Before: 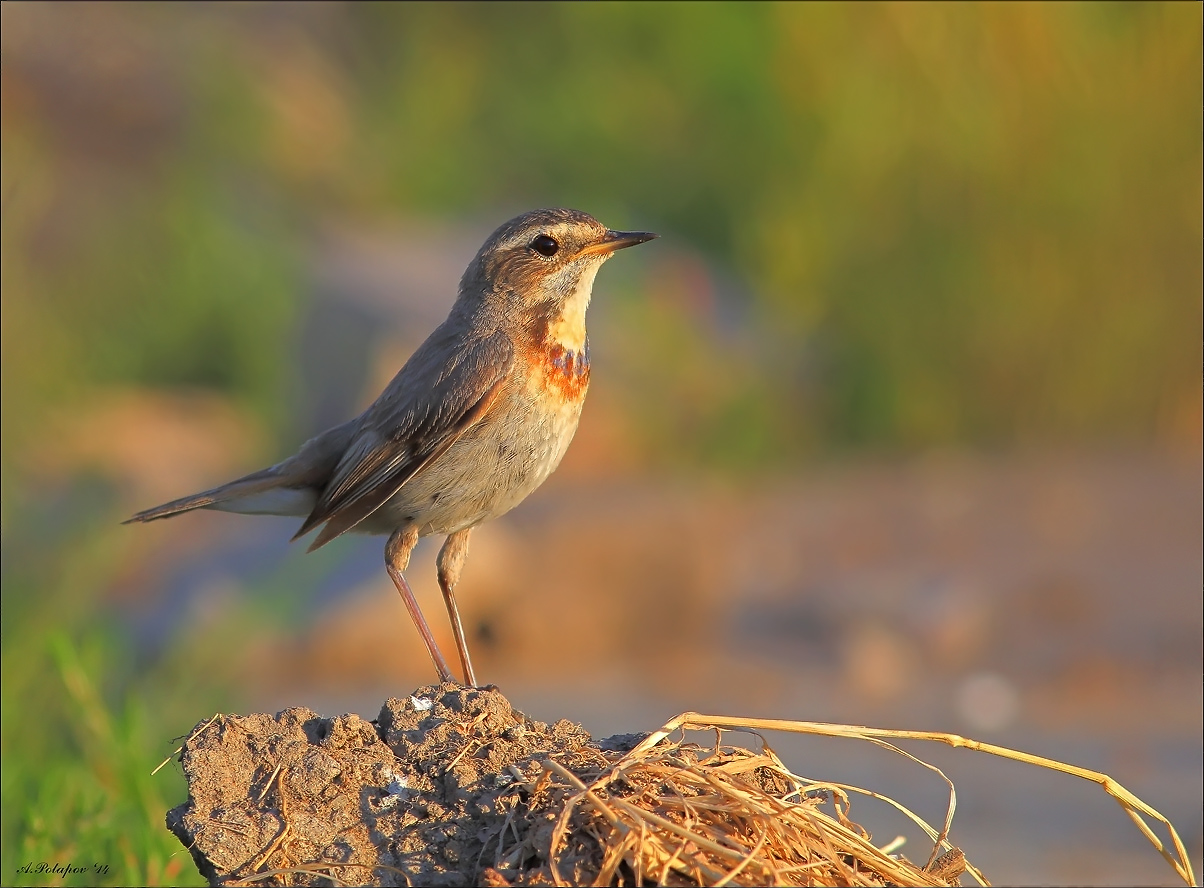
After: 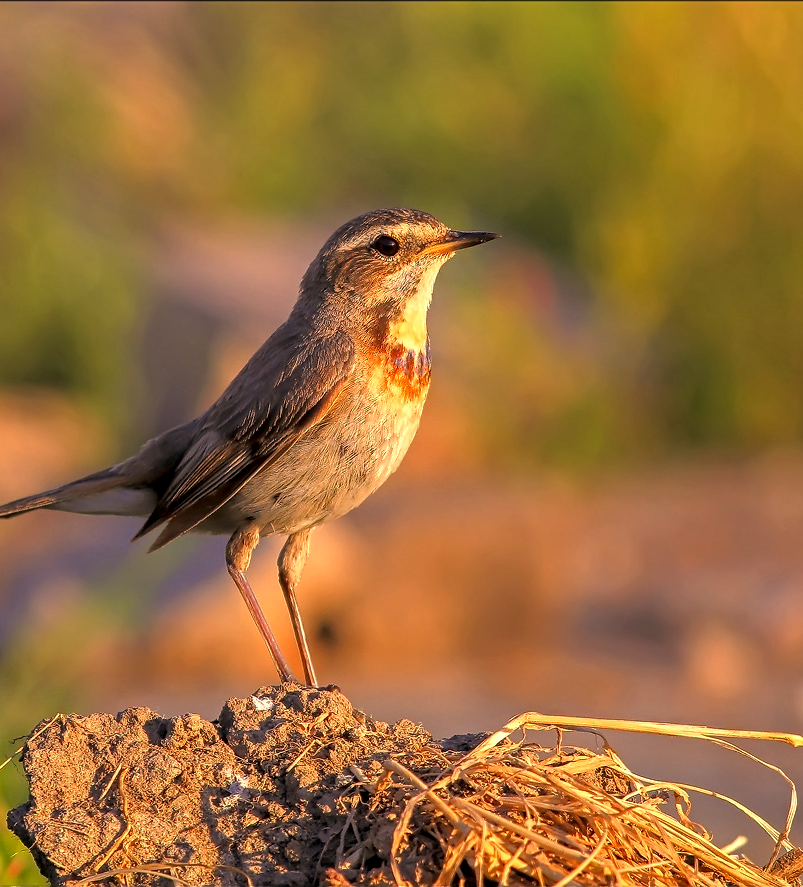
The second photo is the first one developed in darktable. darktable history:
crop and rotate: left 13.325%, right 19.965%
local contrast: detail 160%
shadows and highlights: low approximation 0.01, soften with gaussian
color correction: highlights a* 22.07, highlights b* 21.49
